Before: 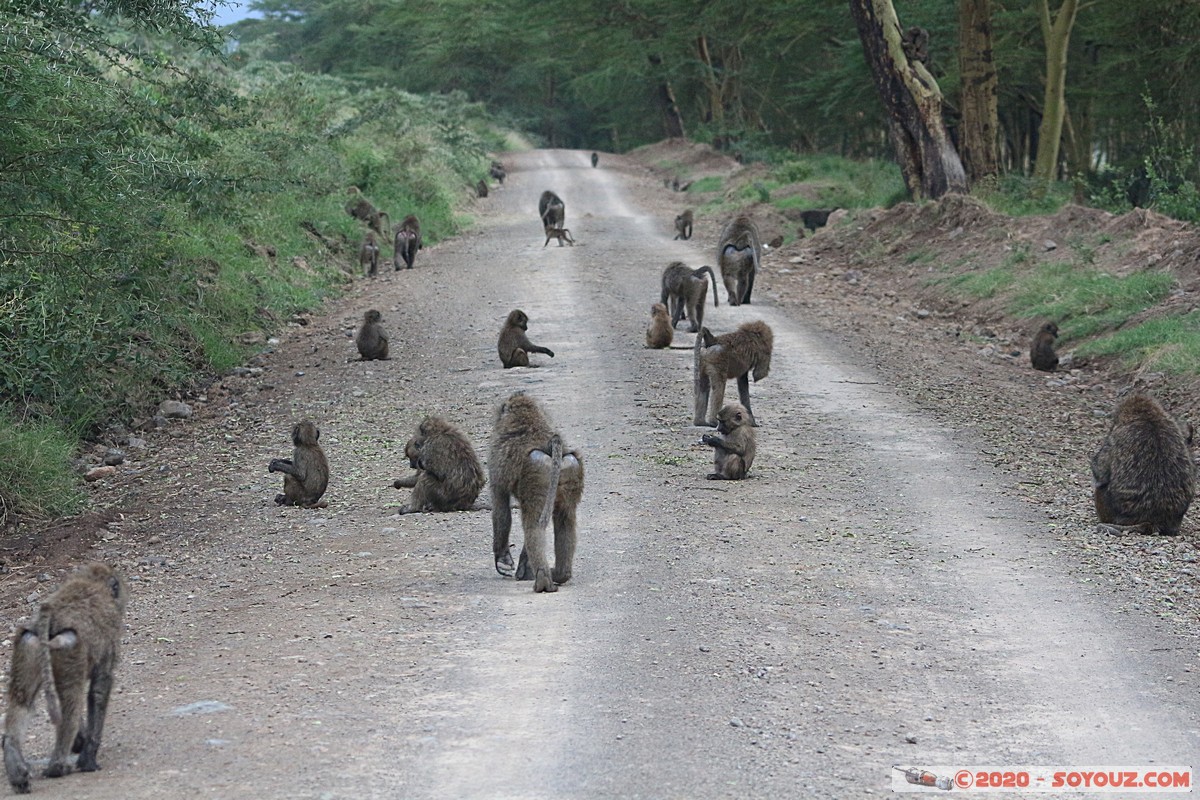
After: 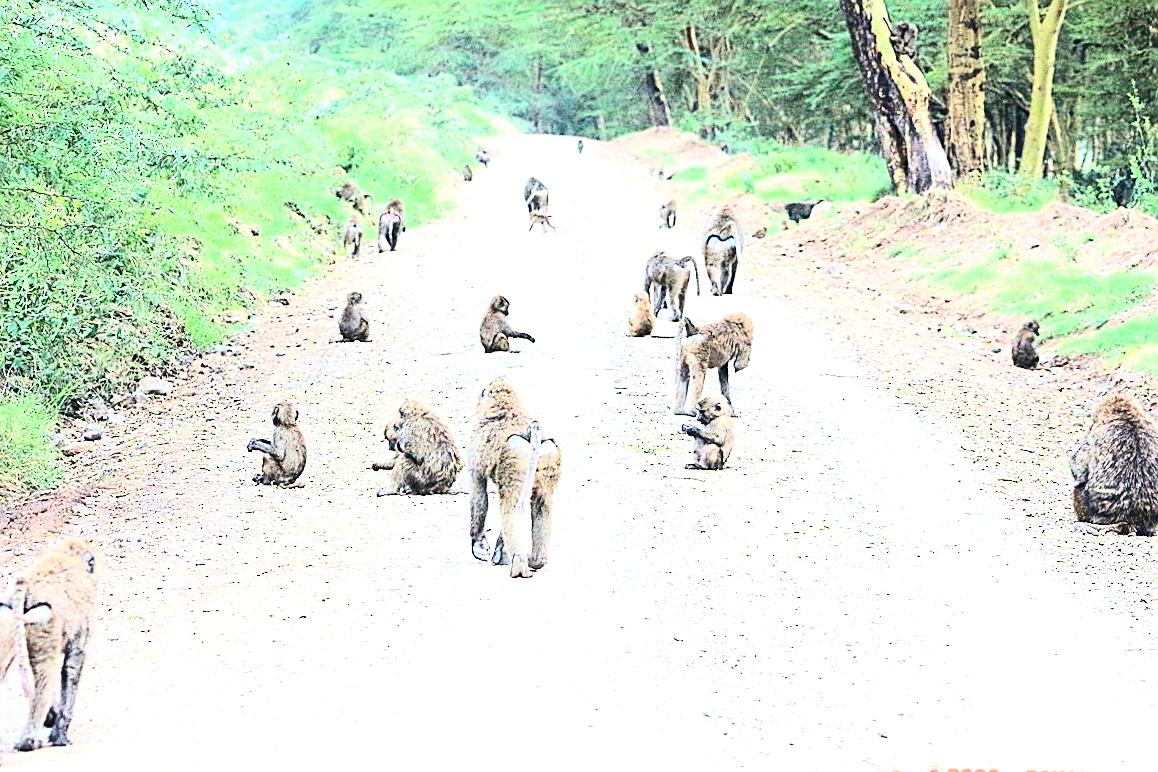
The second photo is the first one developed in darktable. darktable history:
crop and rotate: angle -1.36°
exposure: exposure 1.207 EV, compensate exposure bias true, compensate highlight preservation false
sharpen: on, module defaults
tone equalizer: -7 EV 0.15 EV, -6 EV 0.623 EV, -5 EV 1.16 EV, -4 EV 1.34 EV, -3 EV 1.12 EV, -2 EV 0.6 EV, -1 EV 0.161 EV, edges refinement/feathering 500, mask exposure compensation -1.57 EV, preserve details no
color balance rgb: perceptual saturation grading › global saturation 8.752%, perceptual brilliance grading › highlights 13.277%, perceptual brilliance grading › mid-tones 8.767%, perceptual brilliance grading › shadows -17.983%, global vibrance 39.384%
contrast brightness saturation: contrast 0.299
